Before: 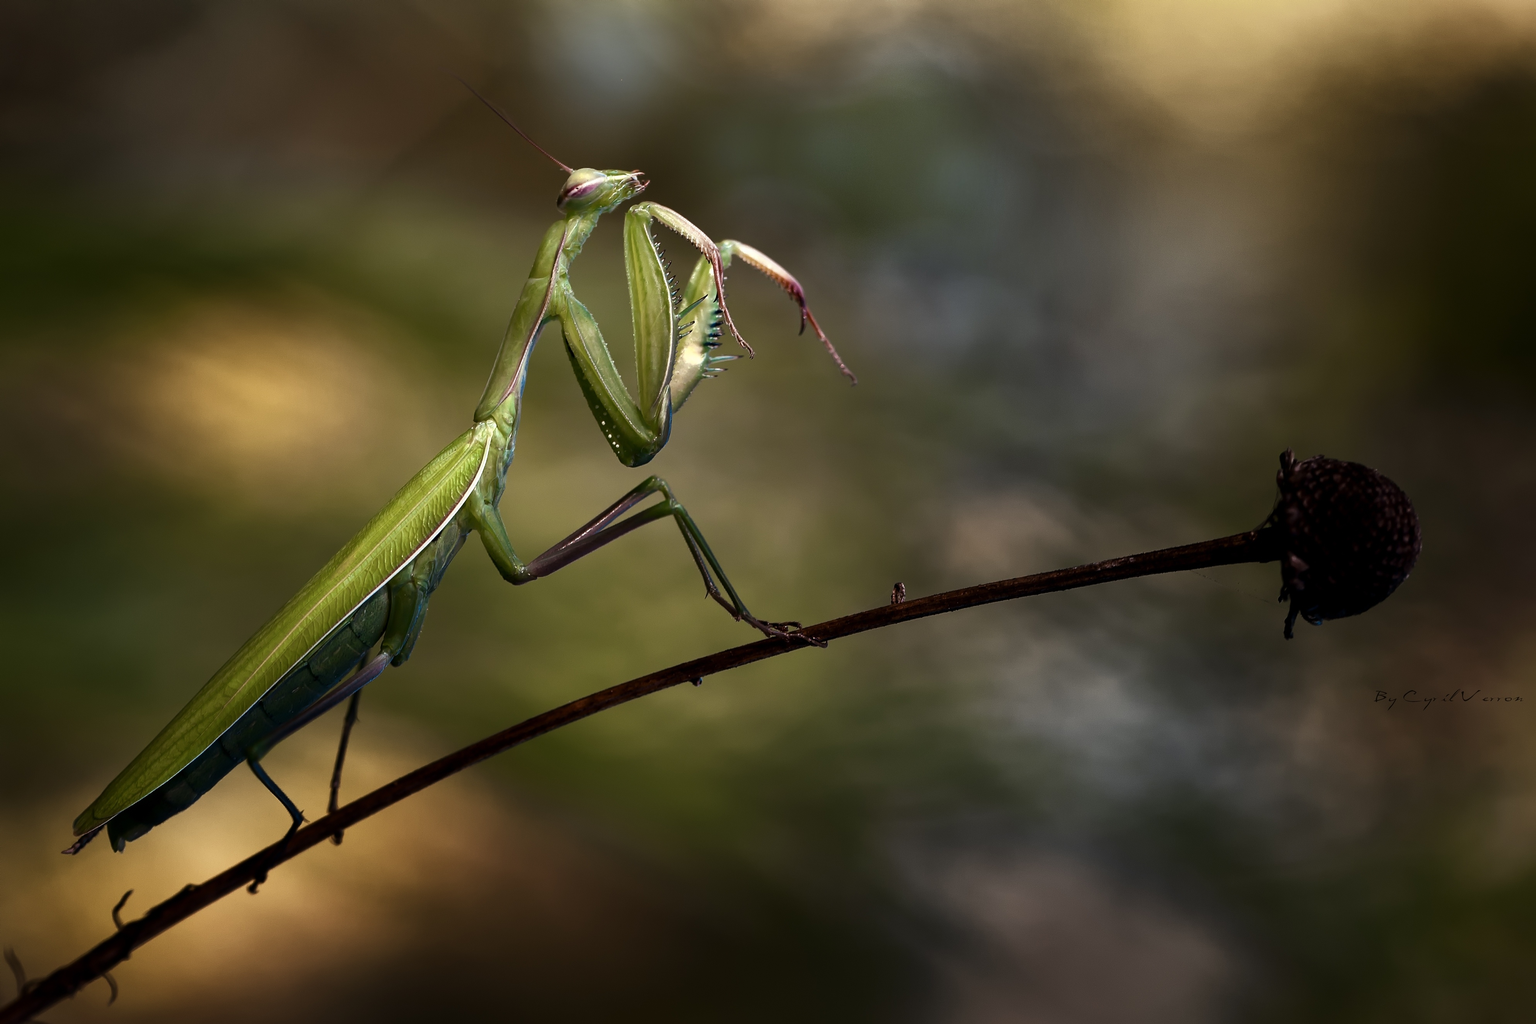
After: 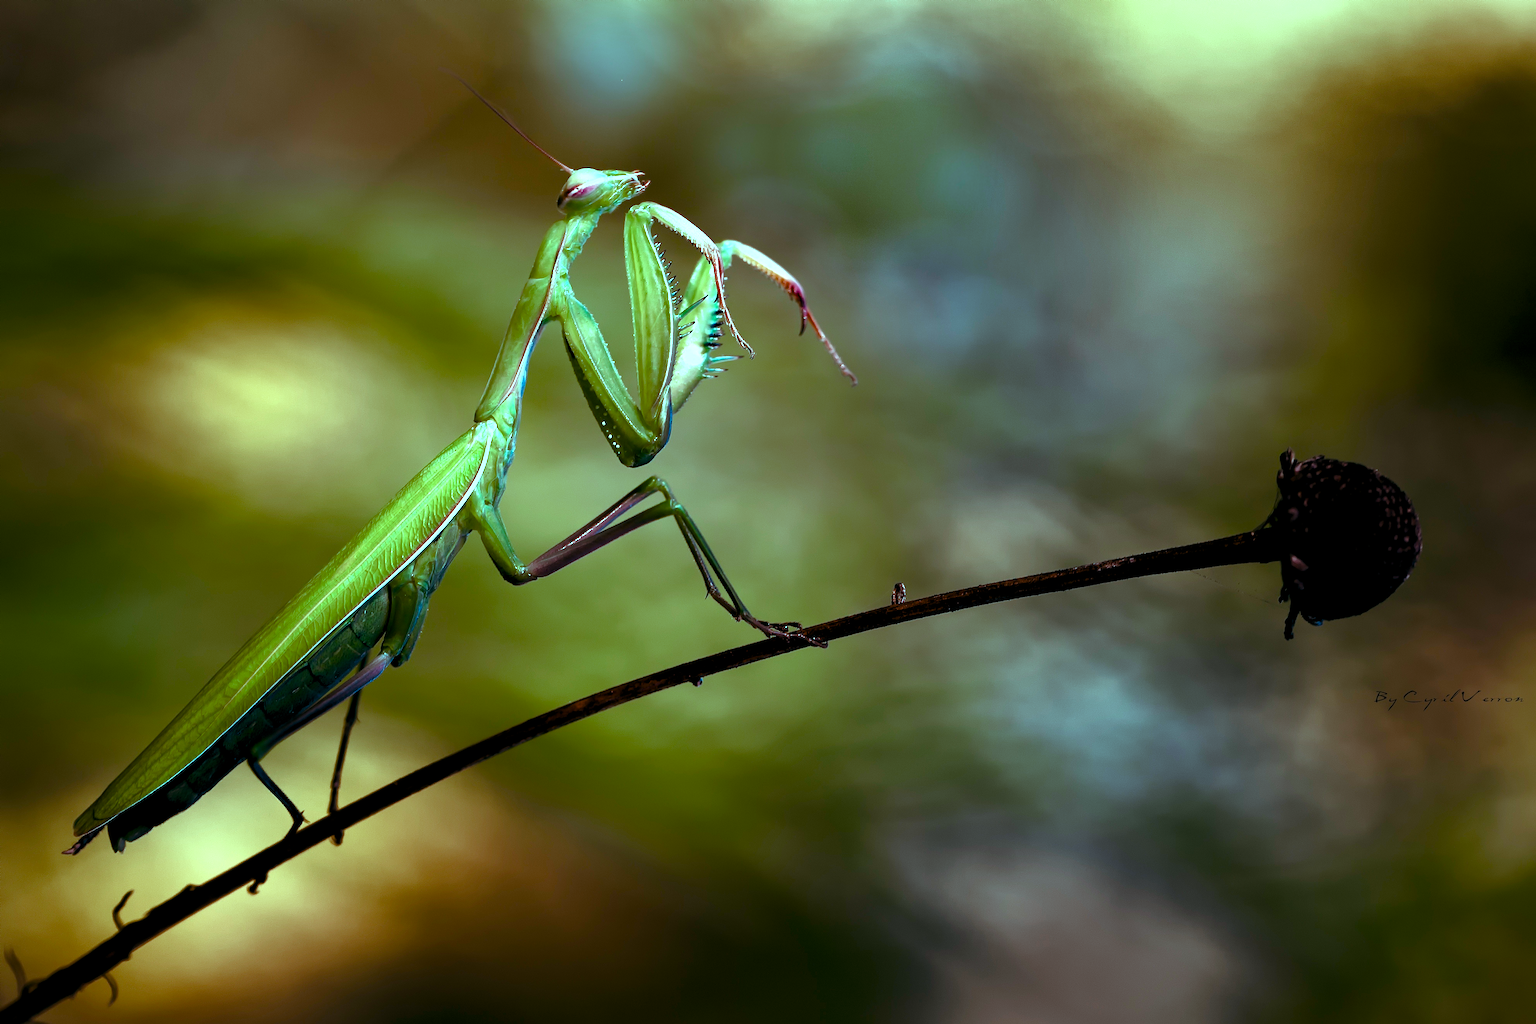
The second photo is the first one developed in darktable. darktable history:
levels: levels [0.026, 0.507, 0.987]
exposure: exposure 1.5 EV, compensate highlight preservation false
color balance rgb: shadows lift › luminance -7.7%, shadows lift › chroma 2.13%, shadows lift › hue 165.27°, power › luminance -7.77%, power › chroma 1.34%, power › hue 330.55°, highlights gain › luminance -33.33%, highlights gain › chroma 5.68%, highlights gain › hue 217.2°, global offset › luminance -0.33%, global offset › chroma 0.11%, global offset › hue 165.27°, perceptual saturation grading › global saturation 27.72%, perceptual saturation grading › highlights -25%, perceptual saturation grading › mid-tones 25%, perceptual saturation grading › shadows 50%
